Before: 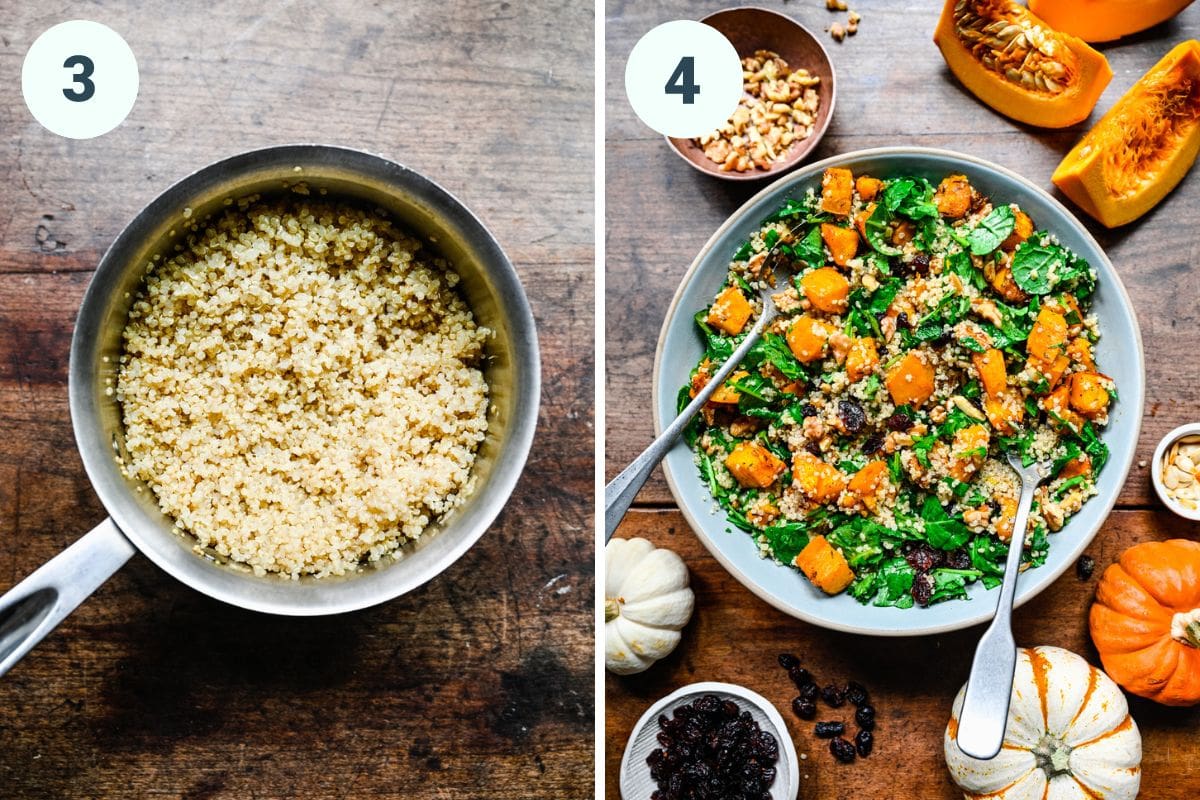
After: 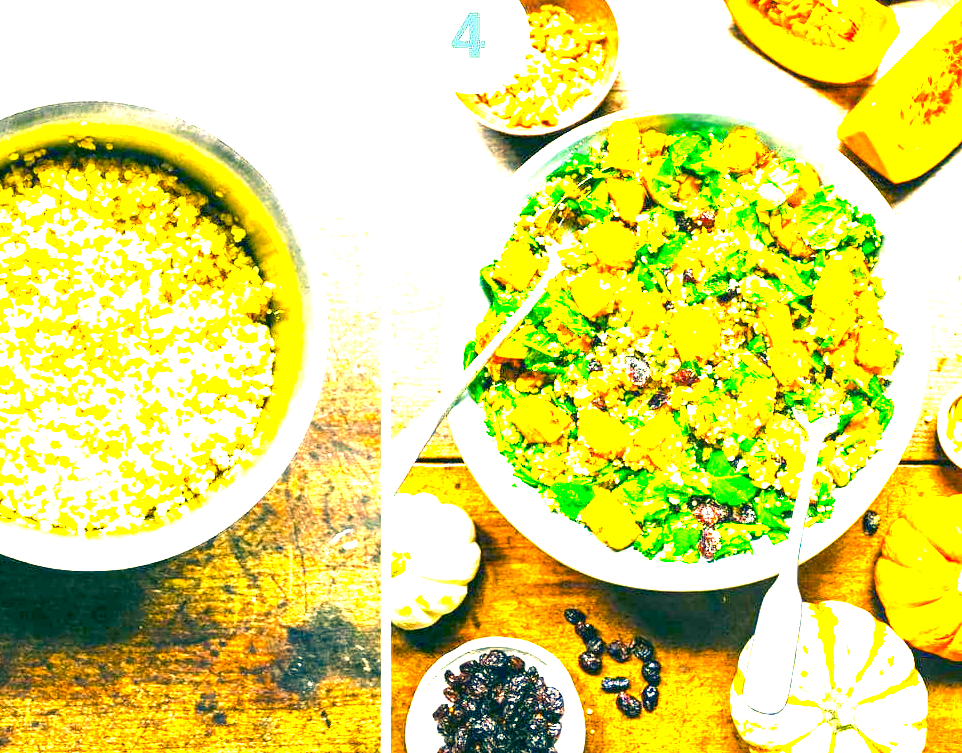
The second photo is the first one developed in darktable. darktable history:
crop and rotate: left 17.907%, top 5.848%, right 1.857%
exposure: black level correction 0, exposure 3.993 EV, compensate highlight preservation false
color correction: highlights a* 2.14, highlights b* 34.3, shadows a* -36.94, shadows b* -5.4
color balance rgb: shadows lift › luminance -21.591%, shadows lift › chroma 8.86%, shadows lift › hue 285.25°, linear chroma grading › global chroma 14.755%, perceptual saturation grading › global saturation 28.688%, perceptual saturation grading › mid-tones 12.229%, perceptual saturation grading › shadows 9.654%, global vibrance 8.647%
